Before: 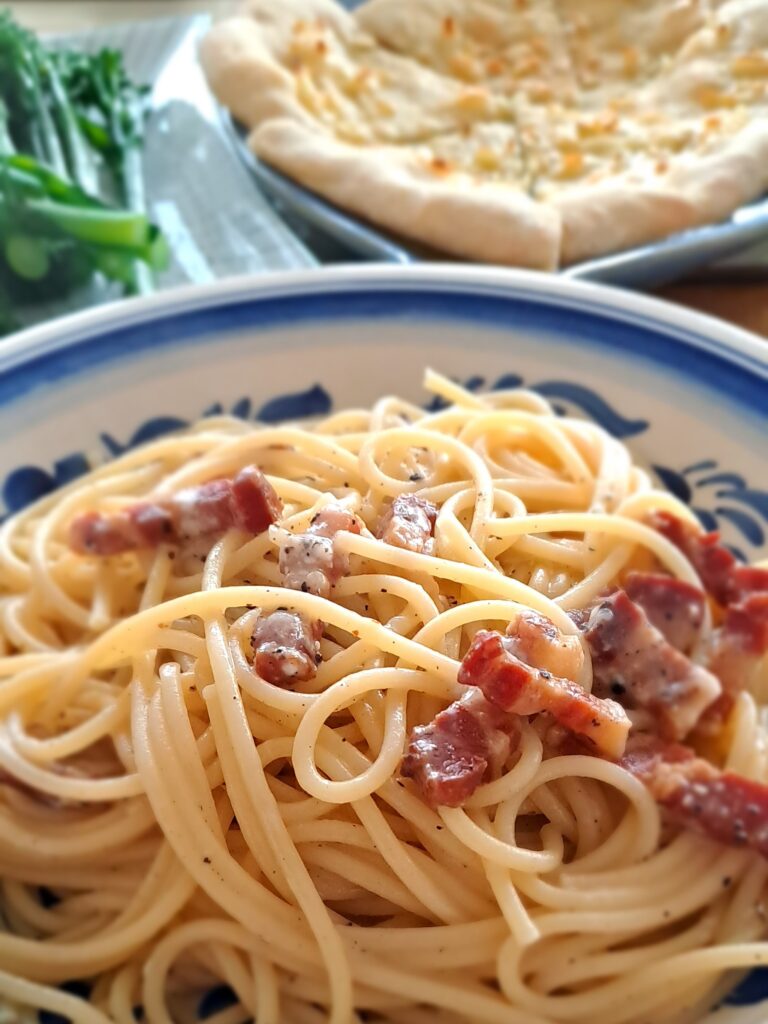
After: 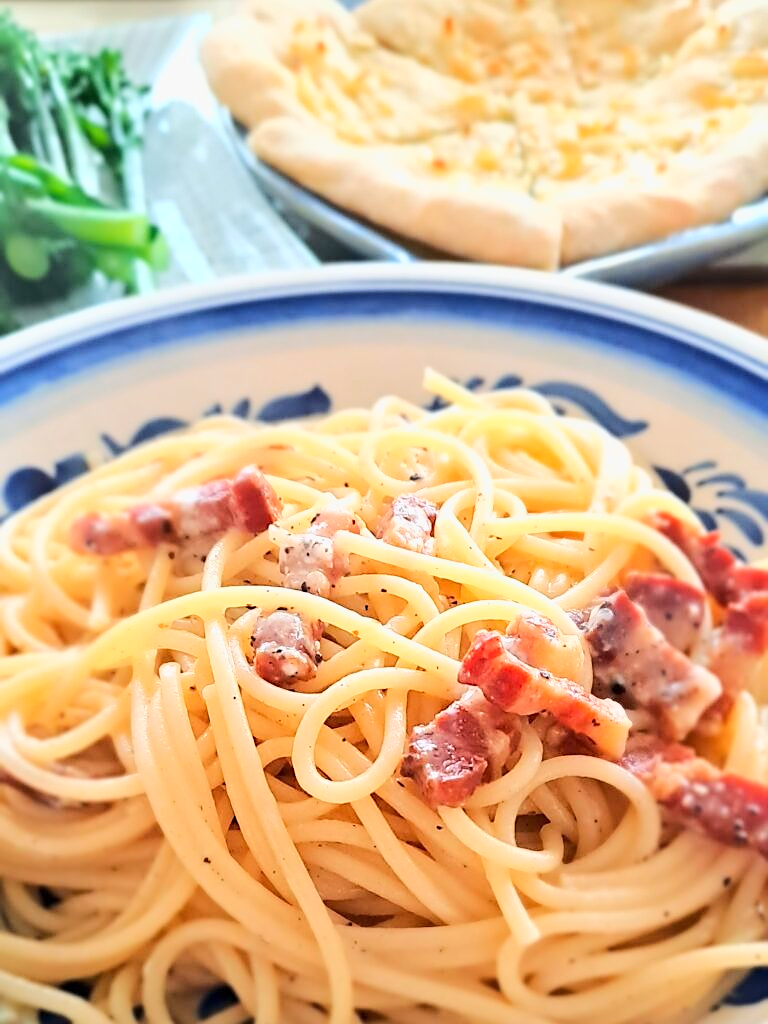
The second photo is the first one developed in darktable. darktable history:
base curve: curves: ch0 [(0, 0) (0.025, 0.046) (0.112, 0.277) (0.467, 0.74) (0.814, 0.929) (1, 0.942)]
sharpen: on, module defaults
